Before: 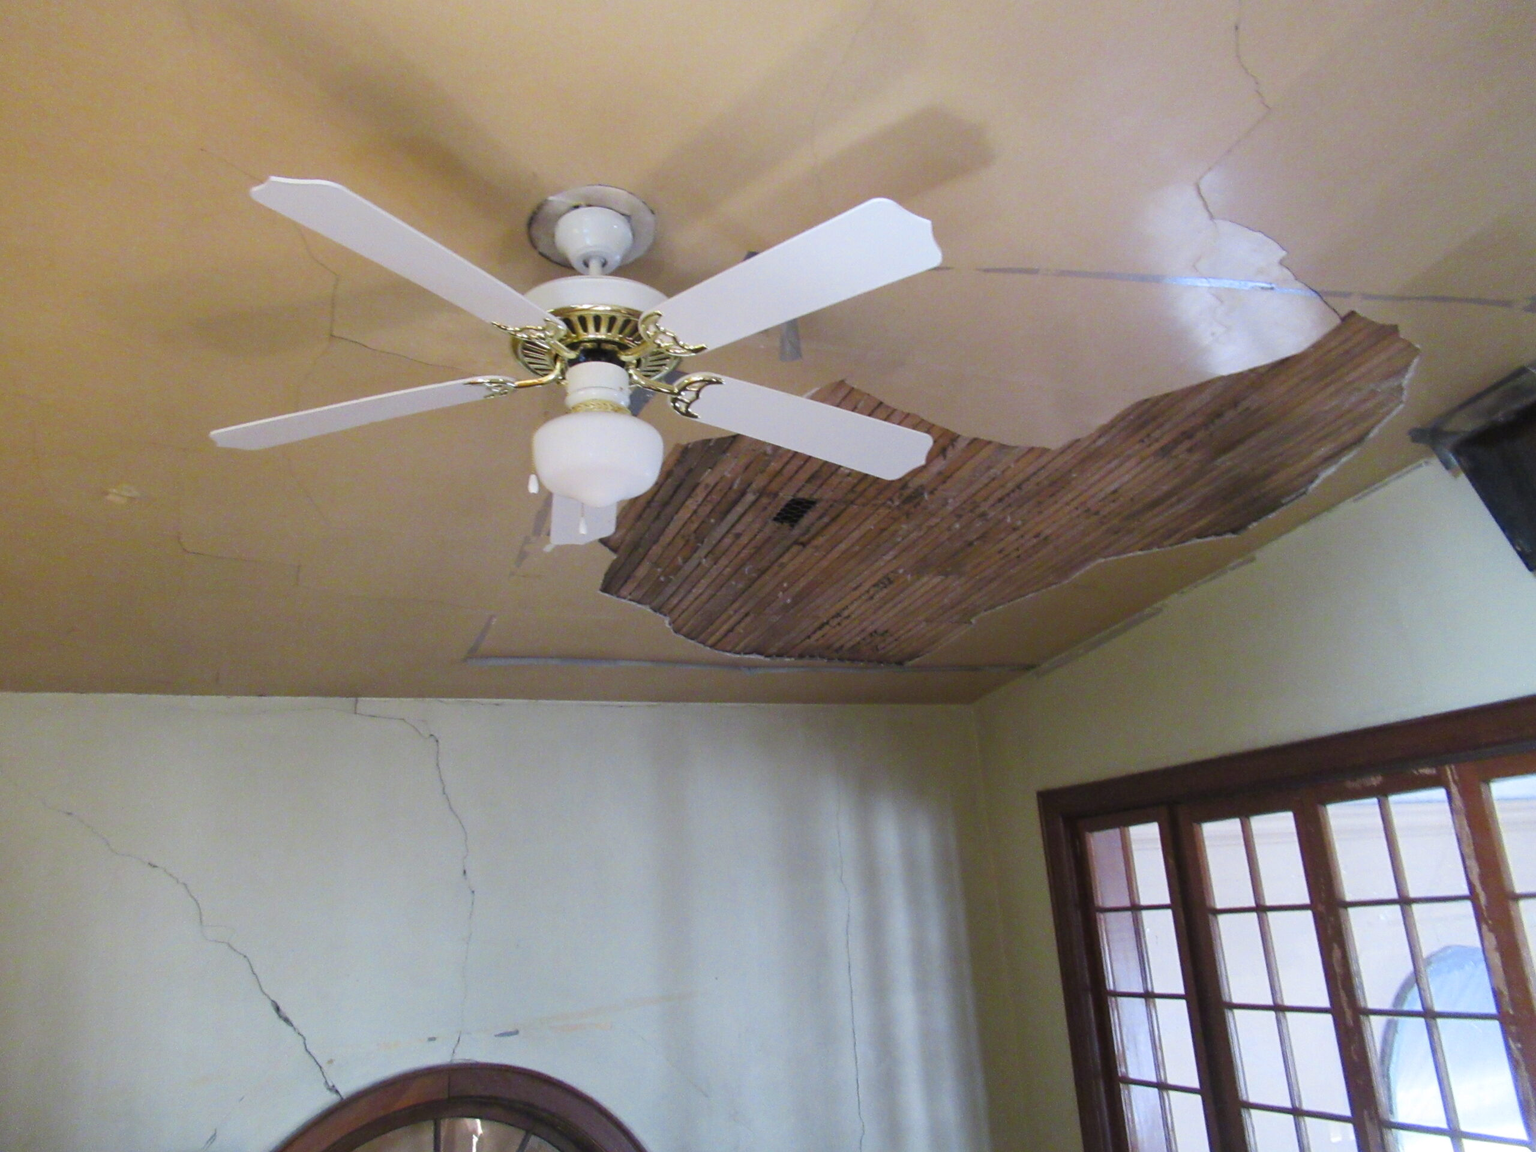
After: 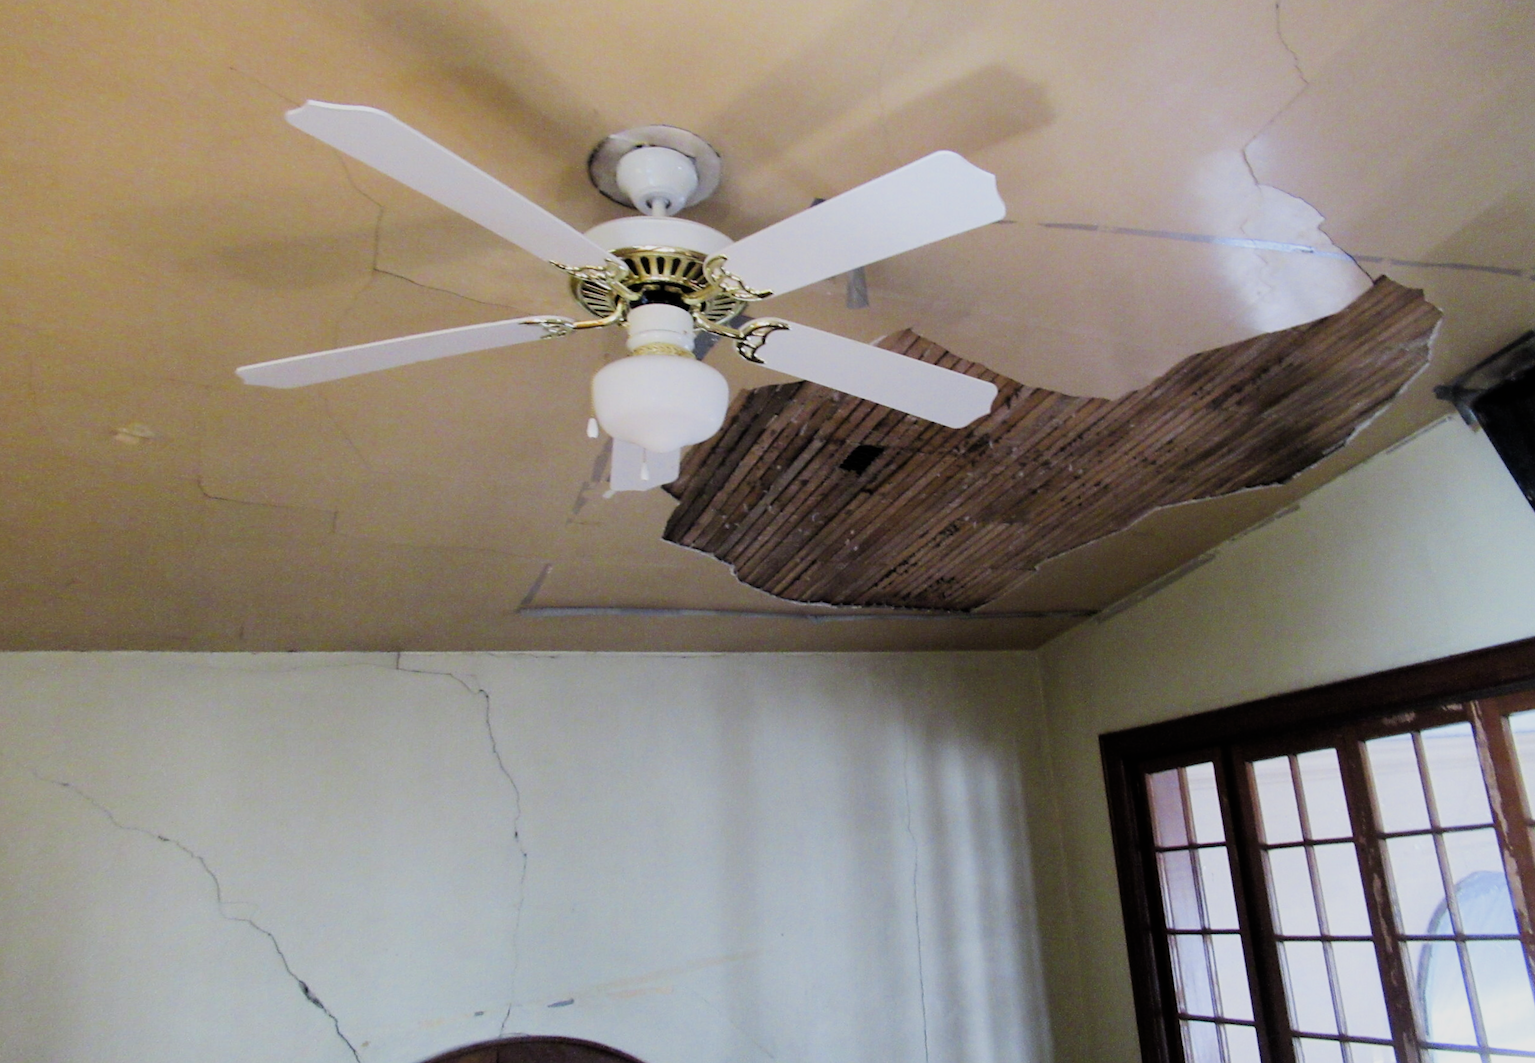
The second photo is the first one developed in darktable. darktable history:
filmic rgb: black relative exposure -5 EV, hardness 2.88, contrast 1.3, highlights saturation mix -30%
rotate and perspective: rotation -0.013°, lens shift (vertical) -0.027, lens shift (horizontal) 0.178, crop left 0.016, crop right 0.989, crop top 0.082, crop bottom 0.918
